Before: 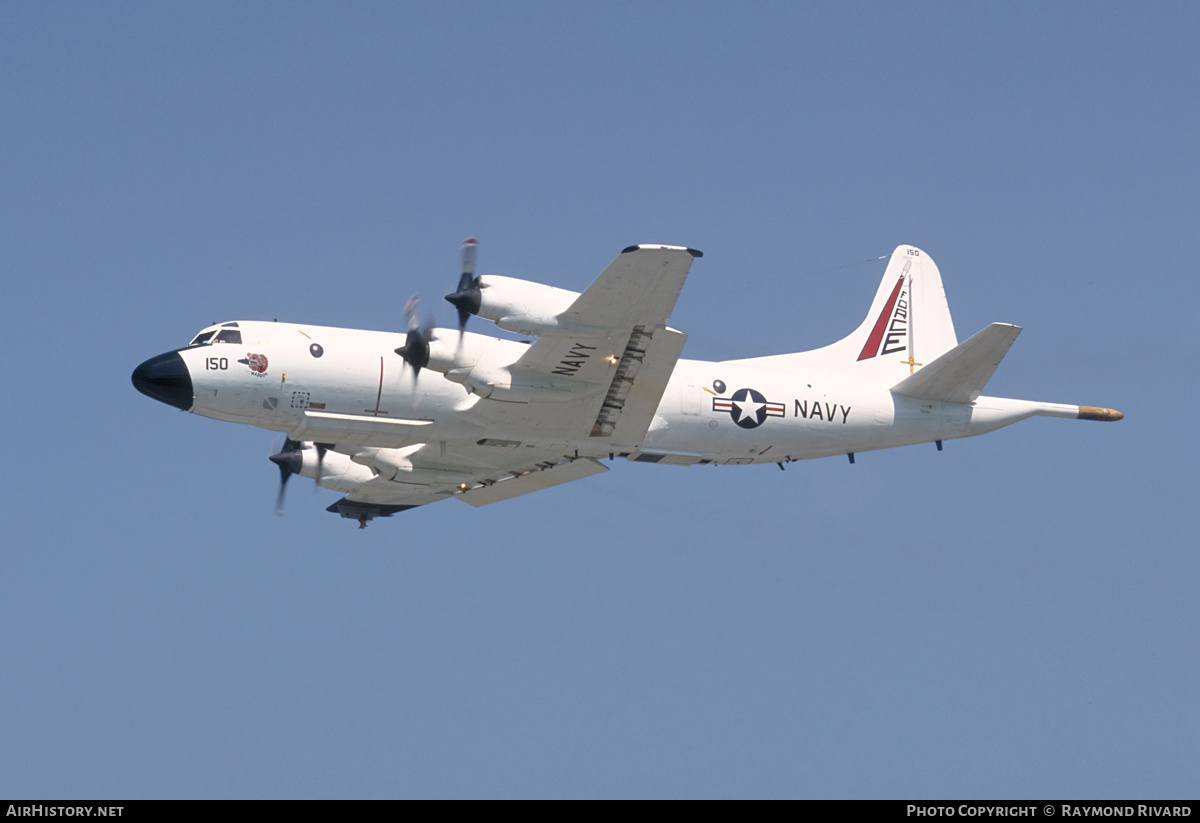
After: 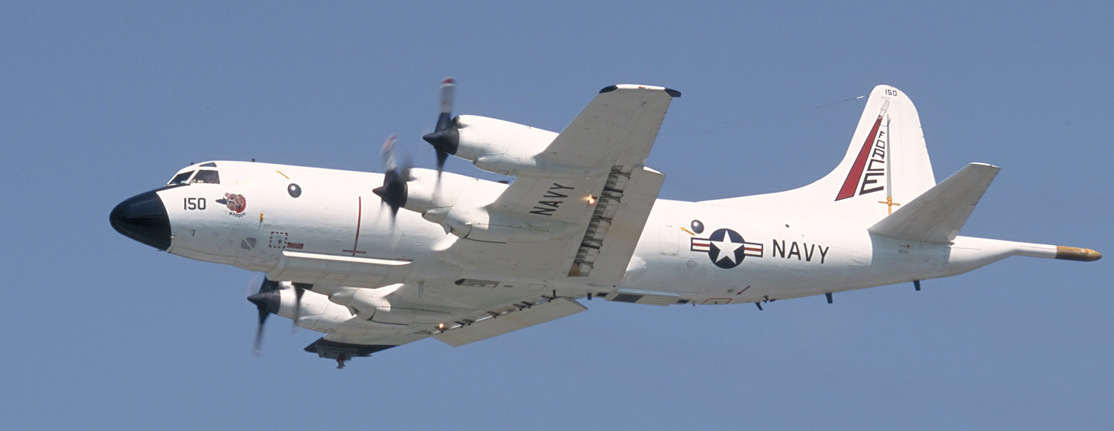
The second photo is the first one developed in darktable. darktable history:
crop: left 1.844%, top 19.529%, right 5.253%, bottom 28.043%
